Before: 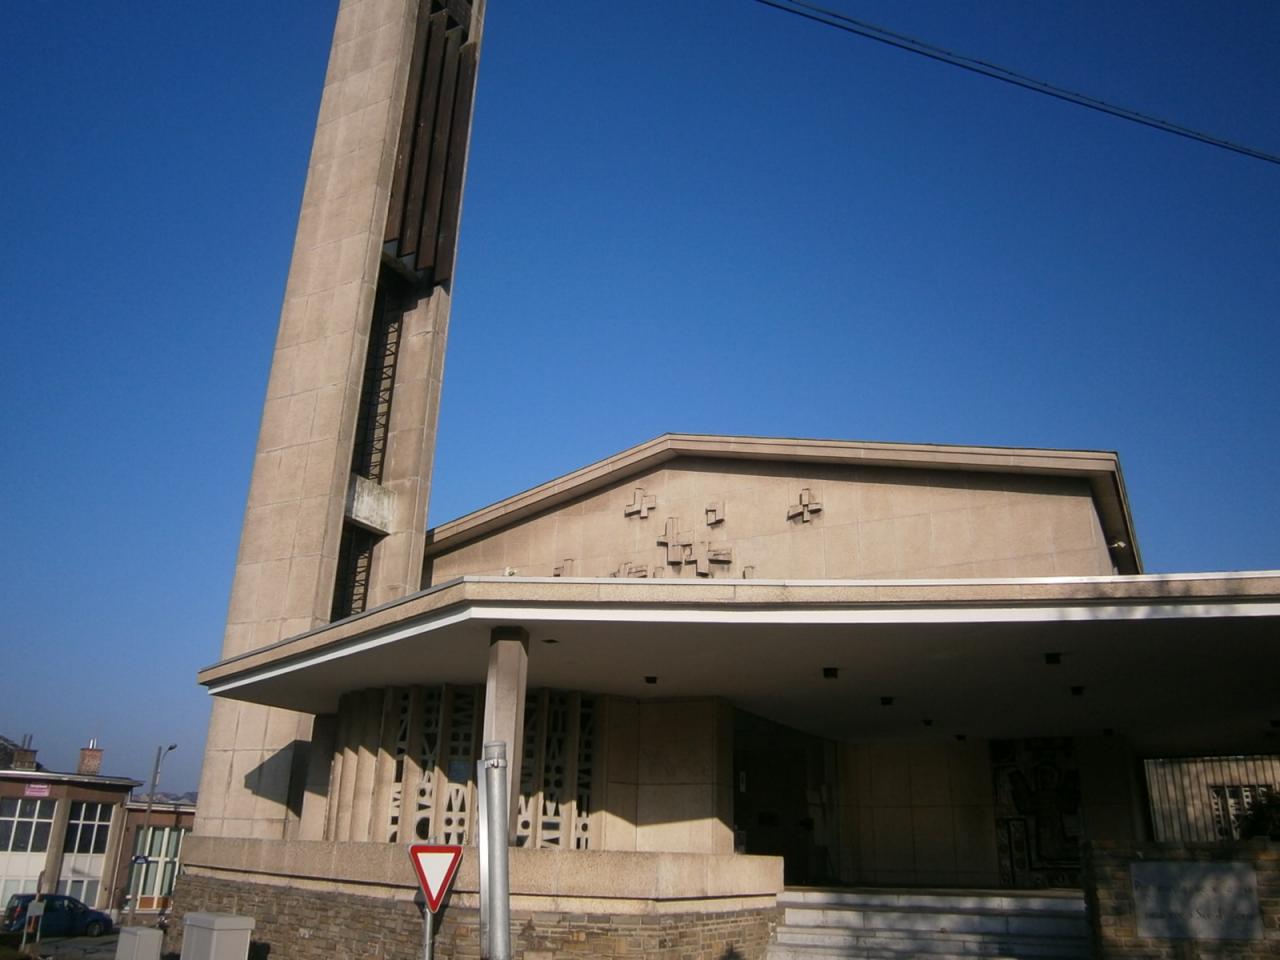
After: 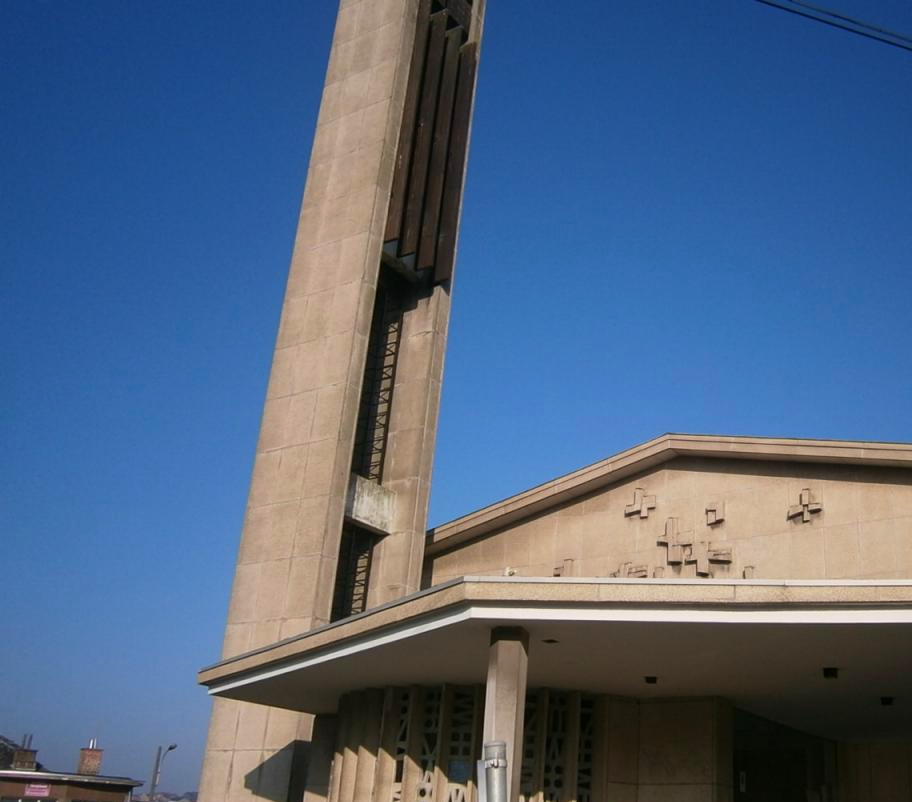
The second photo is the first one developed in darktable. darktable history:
crop: right 28.708%, bottom 16.443%
velvia: strength 15.44%
